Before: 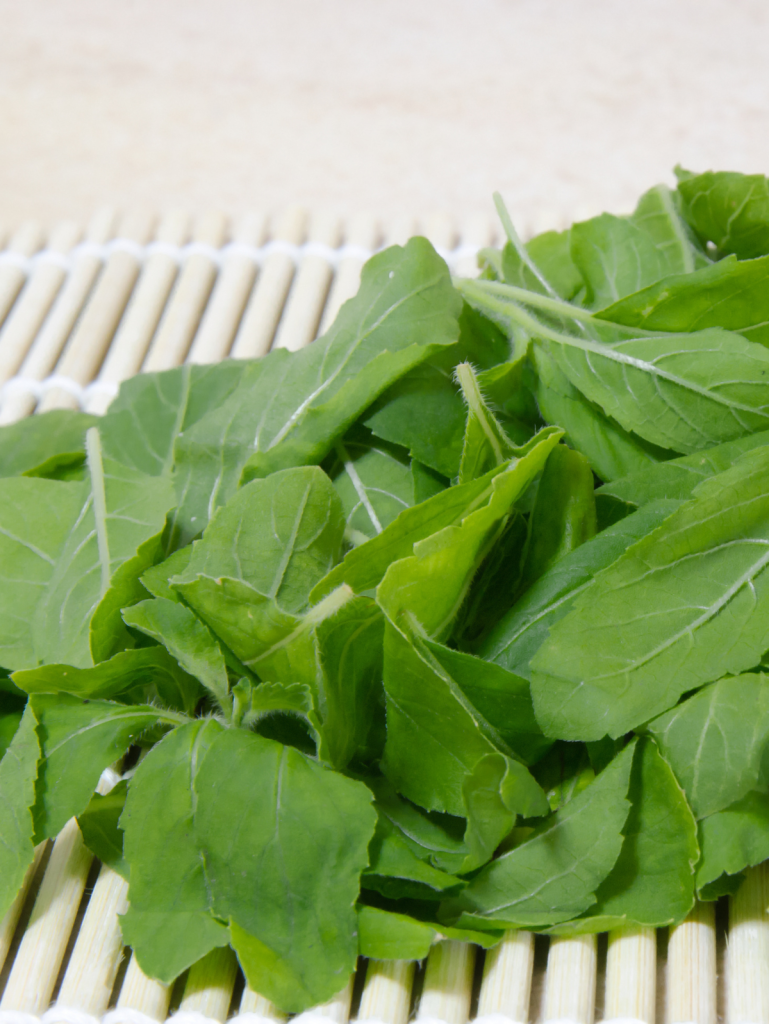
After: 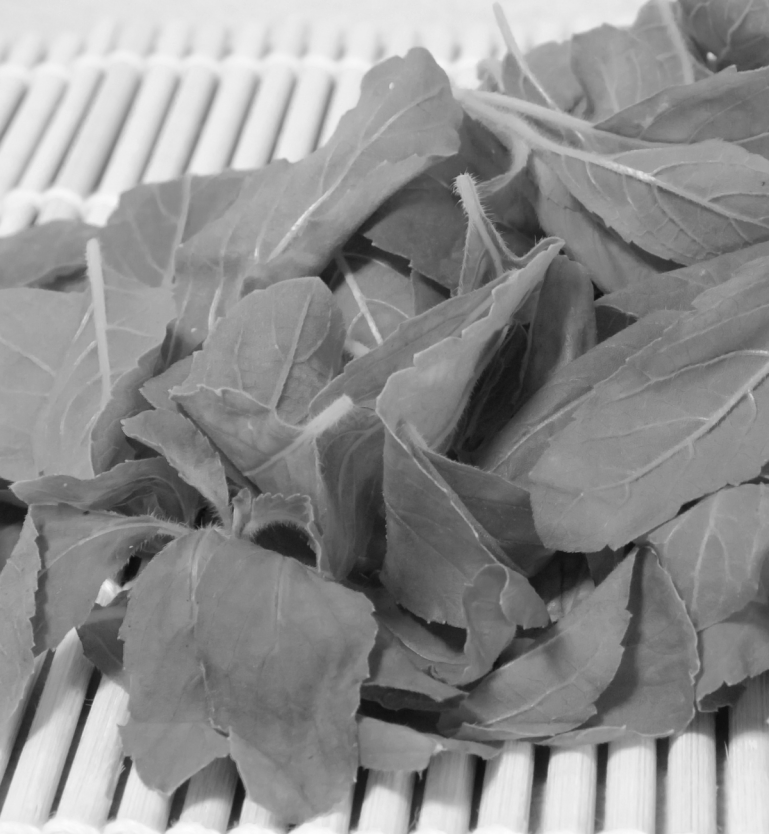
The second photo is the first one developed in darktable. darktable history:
monochrome: a -6.99, b 35.61, size 1.4
color balance: mode lift, gamma, gain (sRGB), lift [1, 0.99, 1.01, 0.992], gamma [1, 1.037, 0.974, 0.963]
contrast equalizer: octaves 7, y [[0.5, 0.502, 0.506, 0.511, 0.52, 0.537], [0.5 ×6], [0.505, 0.509, 0.518, 0.534, 0.553, 0.561], [0 ×6], [0 ×6]]
crop and rotate: top 18.507%
